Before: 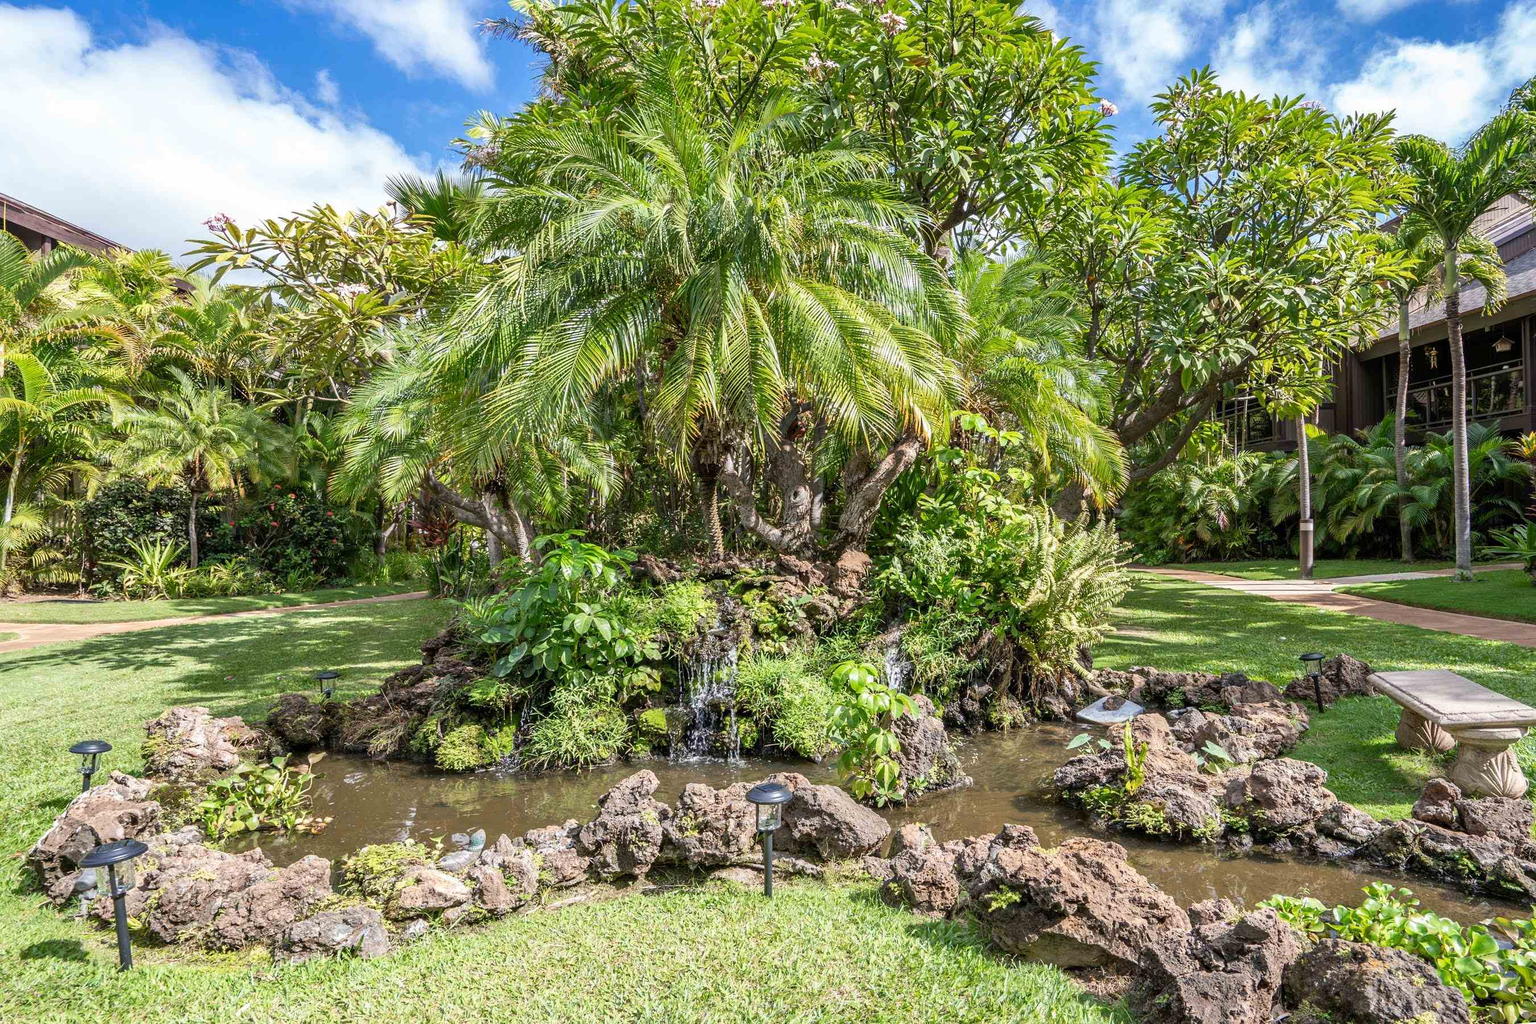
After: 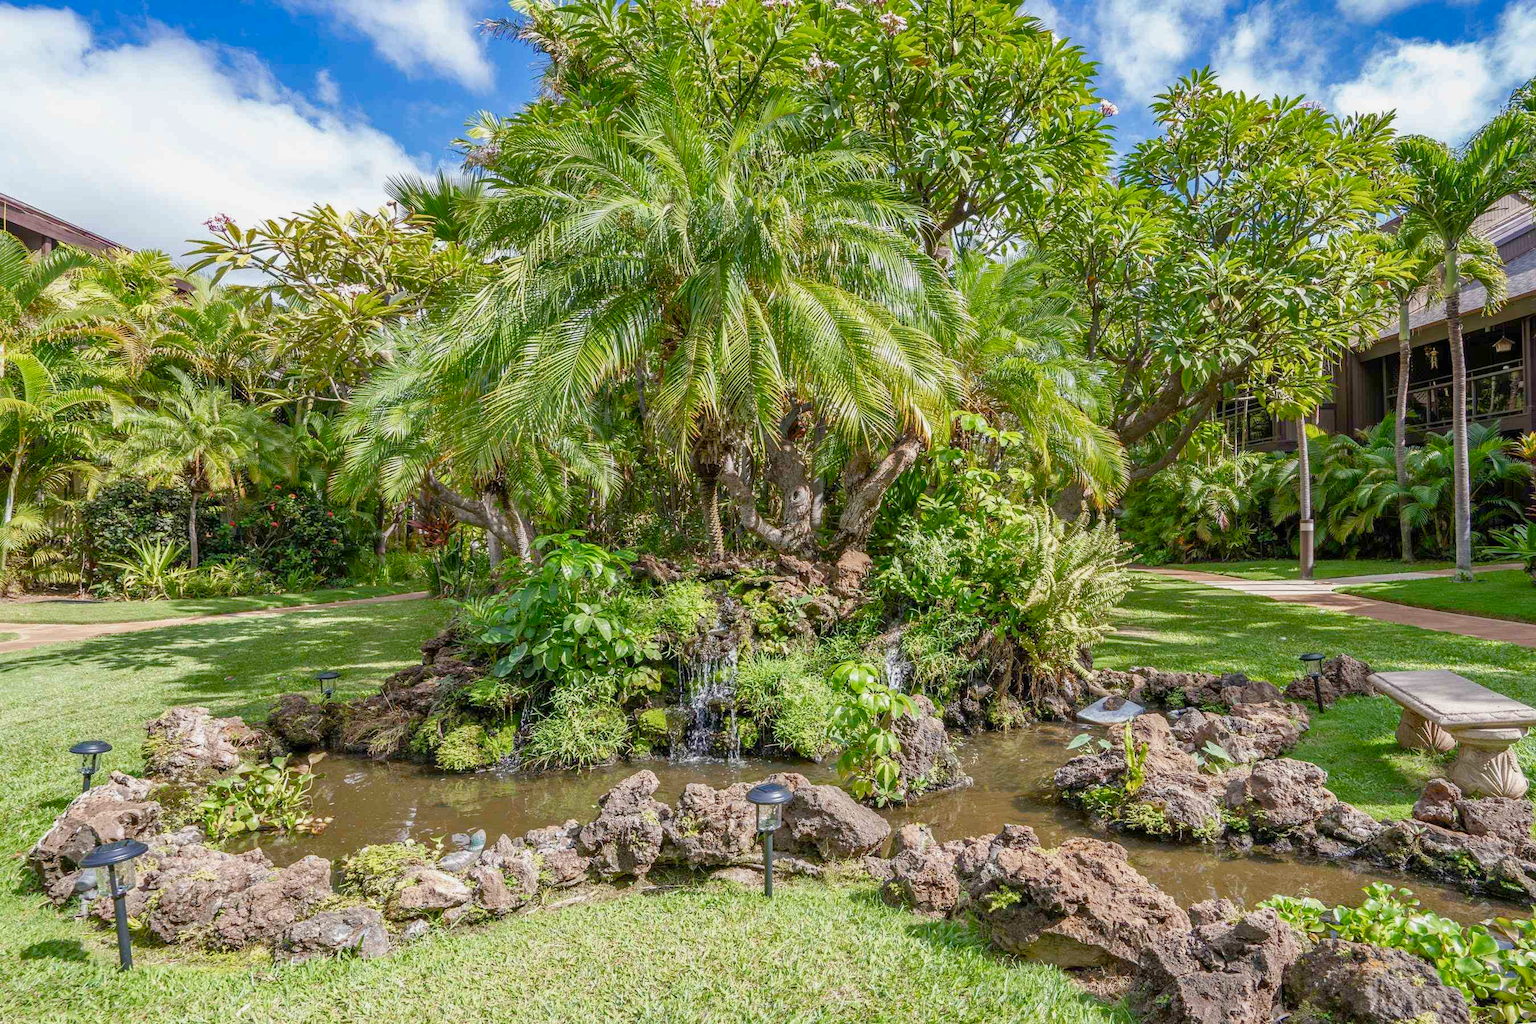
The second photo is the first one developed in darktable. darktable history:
tone equalizer: -8 EV 0.25 EV, -7 EV 0.417 EV, -6 EV 0.417 EV, -5 EV 0.25 EV, -3 EV -0.25 EV, -2 EV -0.417 EV, -1 EV -0.417 EV, +0 EV -0.25 EV, edges refinement/feathering 500, mask exposure compensation -1.57 EV, preserve details guided filter
color balance rgb: perceptual saturation grading › global saturation 20%, perceptual saturation grading › highlights -25%, perceptual saturation grading › shadows 25%
exposure: exposure 0.2 EV, compensate highlight preservation false
